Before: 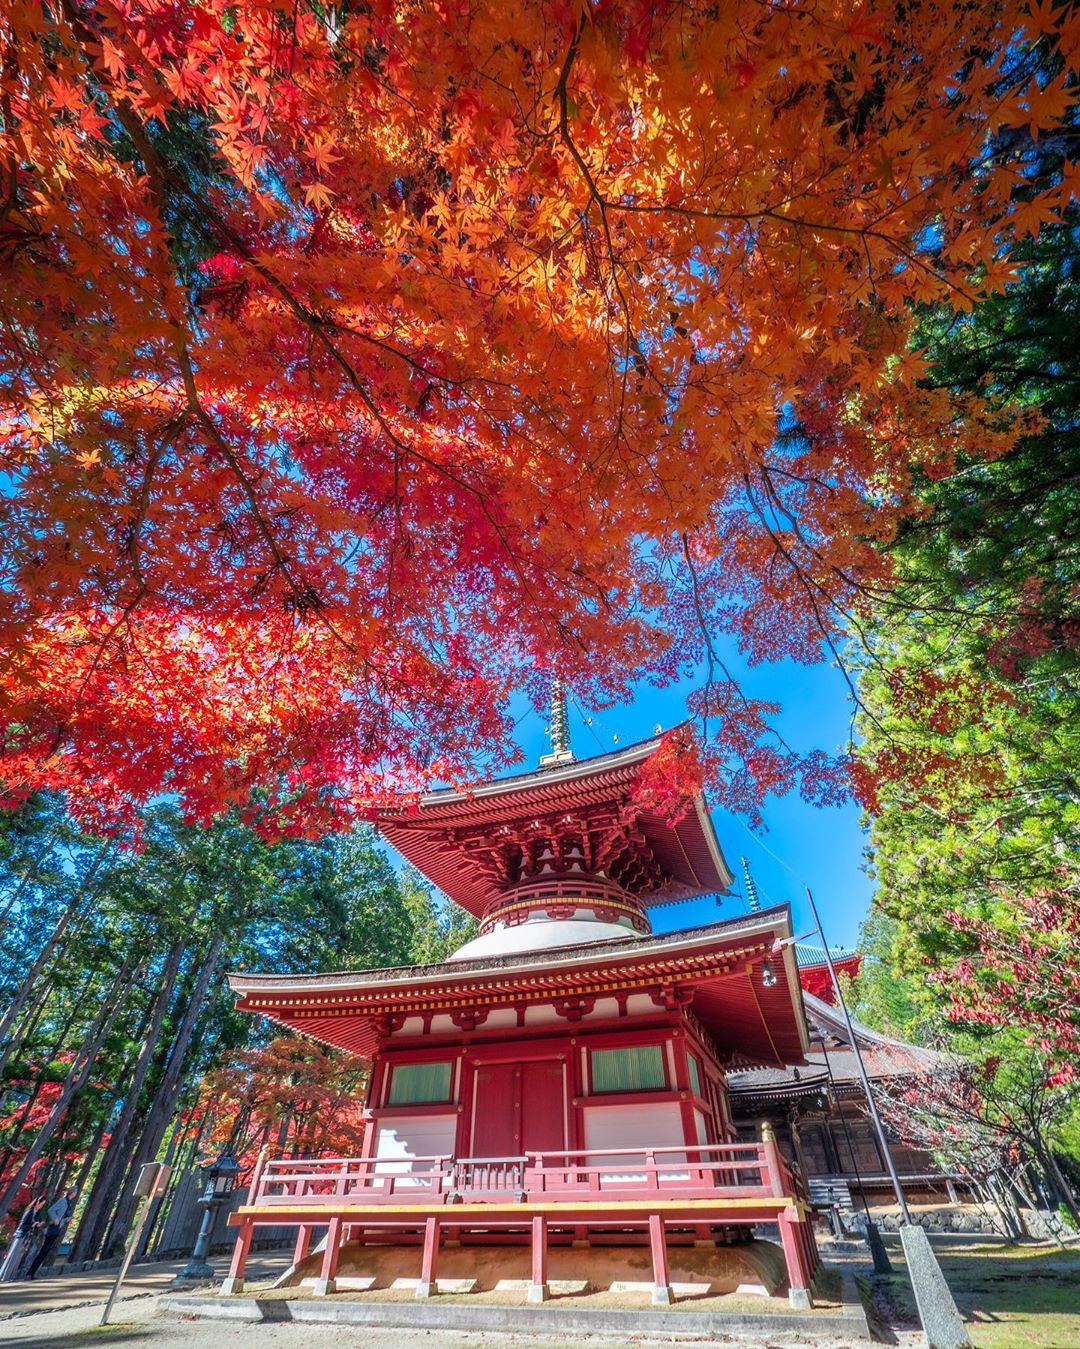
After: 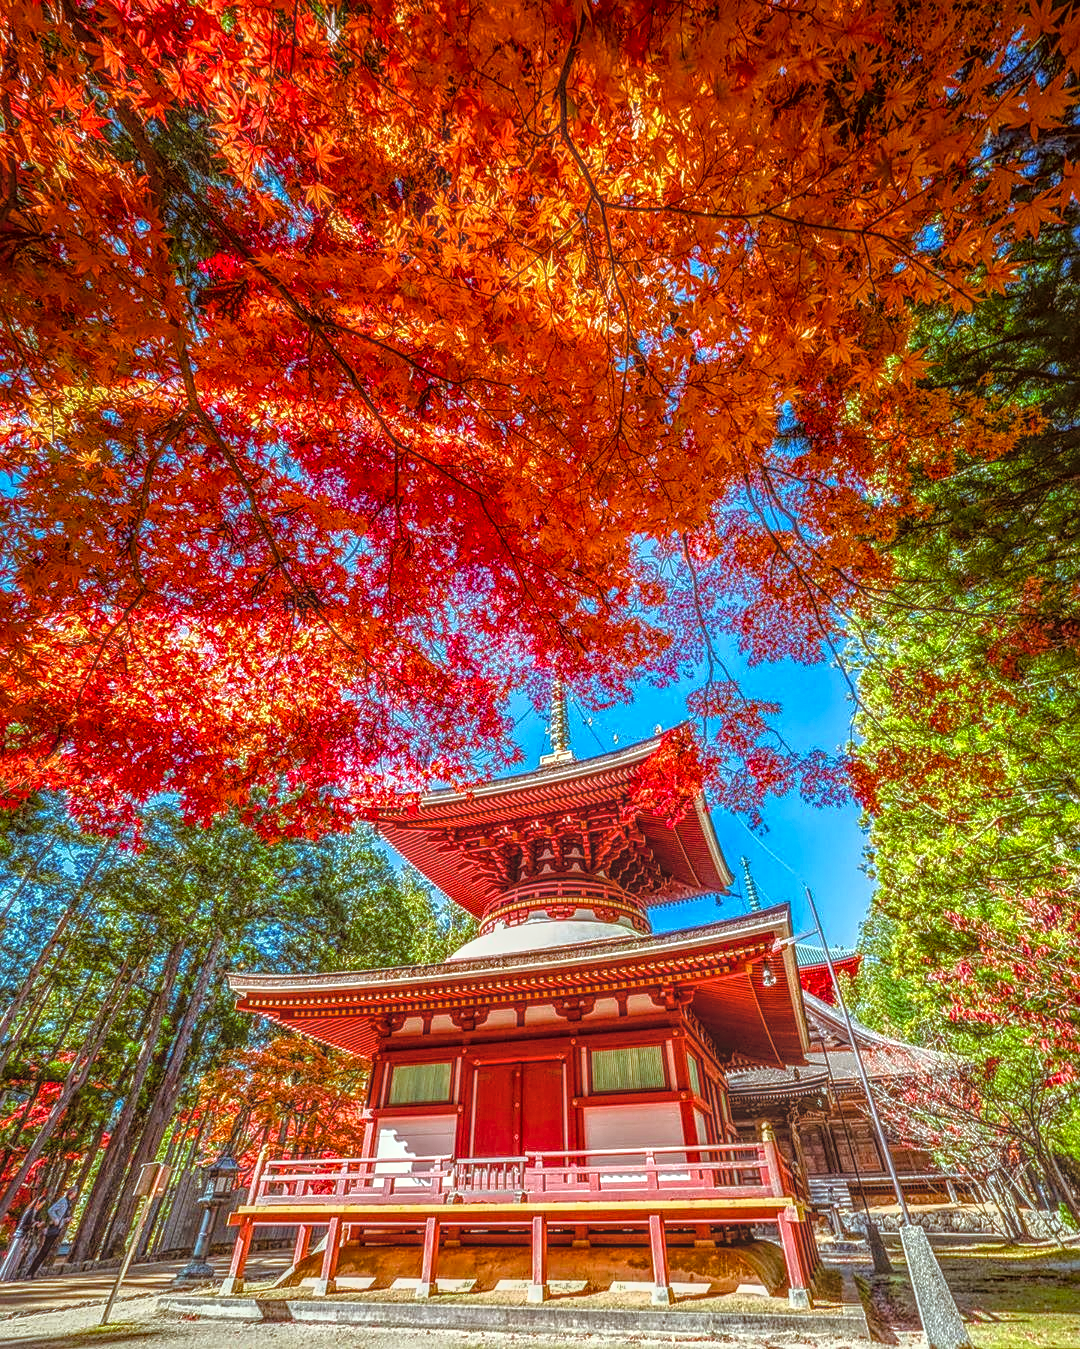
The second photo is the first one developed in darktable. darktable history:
sharpen: amount 0.491
local contrast: highlights 1%, shadows 3%, detail 199%, midtone range 0.248
color balance rgb: shadows lift › chroma 9.797%, shadows lift › hue 45.39°, power › chroma 2.507%, power › hue 68.4°, global offset › luminance 0.497%, perceptual saturation grading › global saturation 20%, perceptual saturation grading › highlights -25.4%, perceptual saturation grading › shadows 49.727%, perceptual brilliance grading › global brilliance 11.783%
tone equalizer: on, module defaults
